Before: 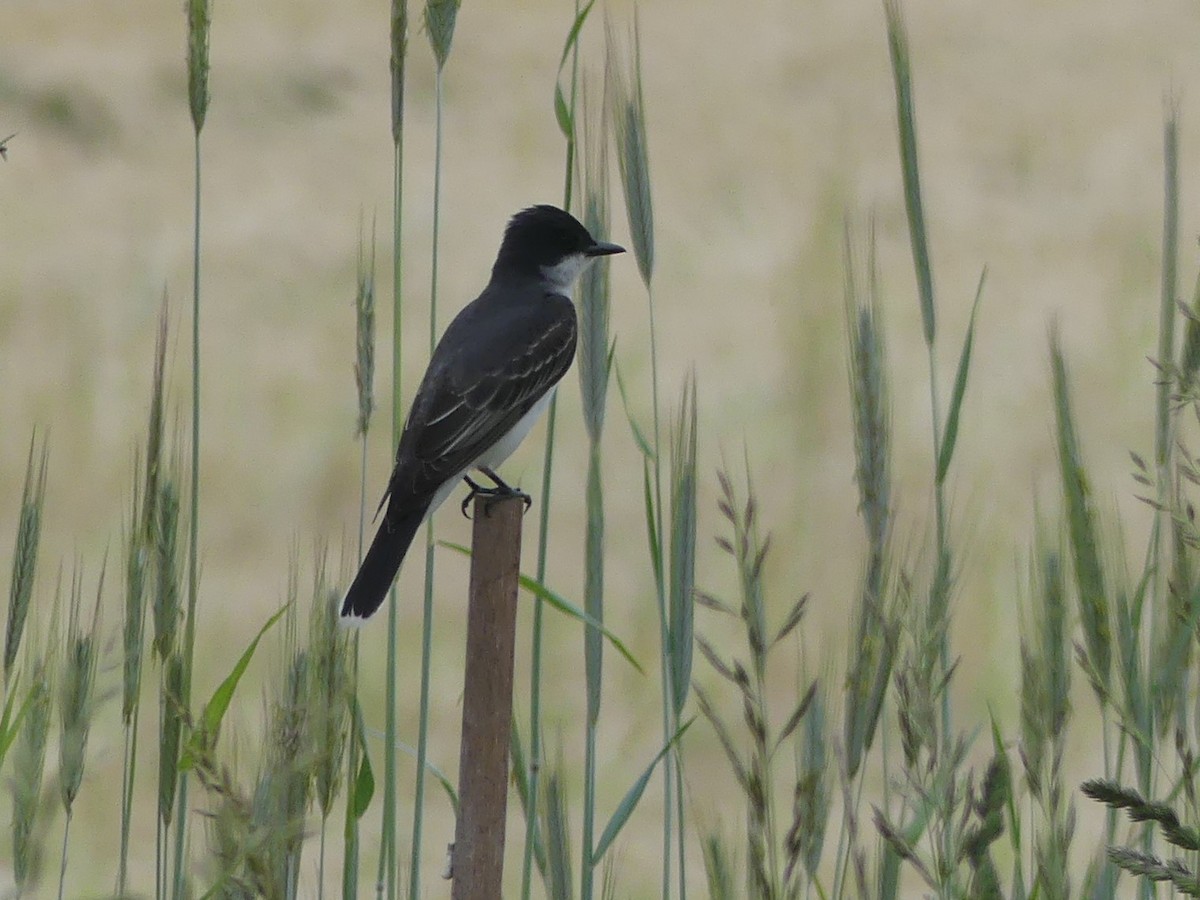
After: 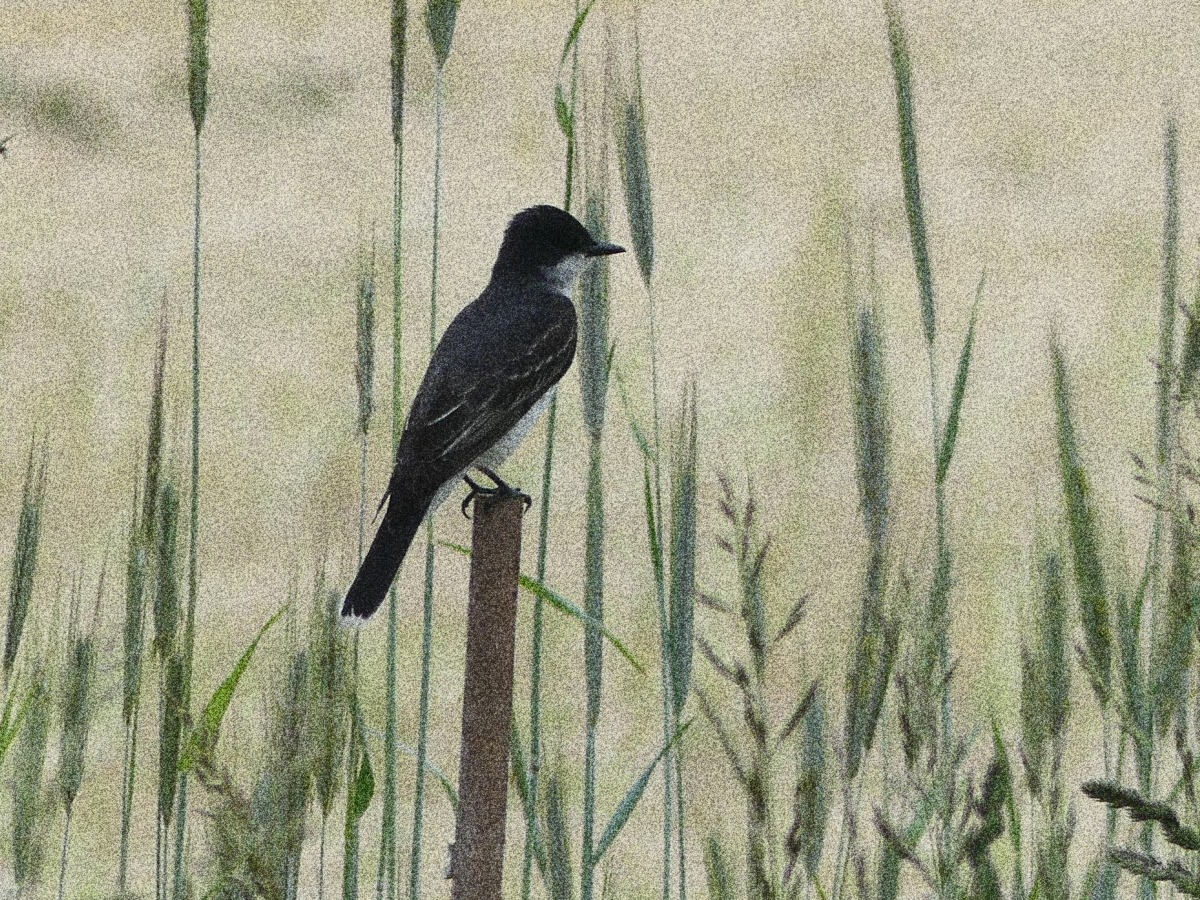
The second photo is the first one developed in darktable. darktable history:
grain: coarseness 30.02 ISO, strength 100%
contrast brightness saturation: contrast 0.24, brightness 0.09
